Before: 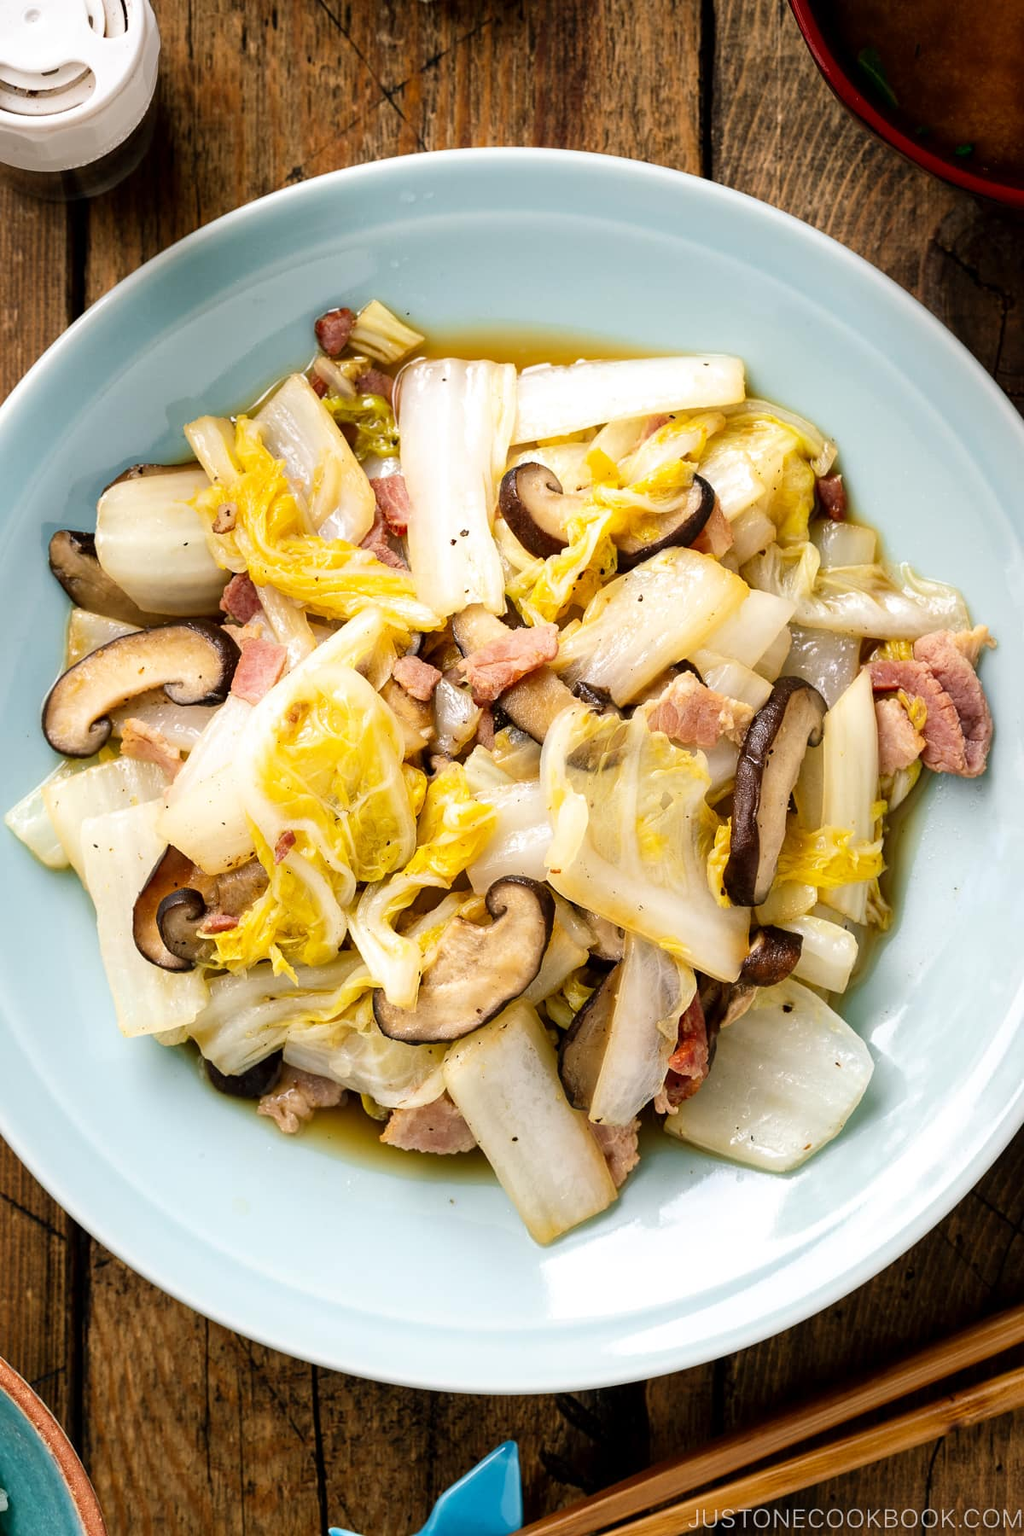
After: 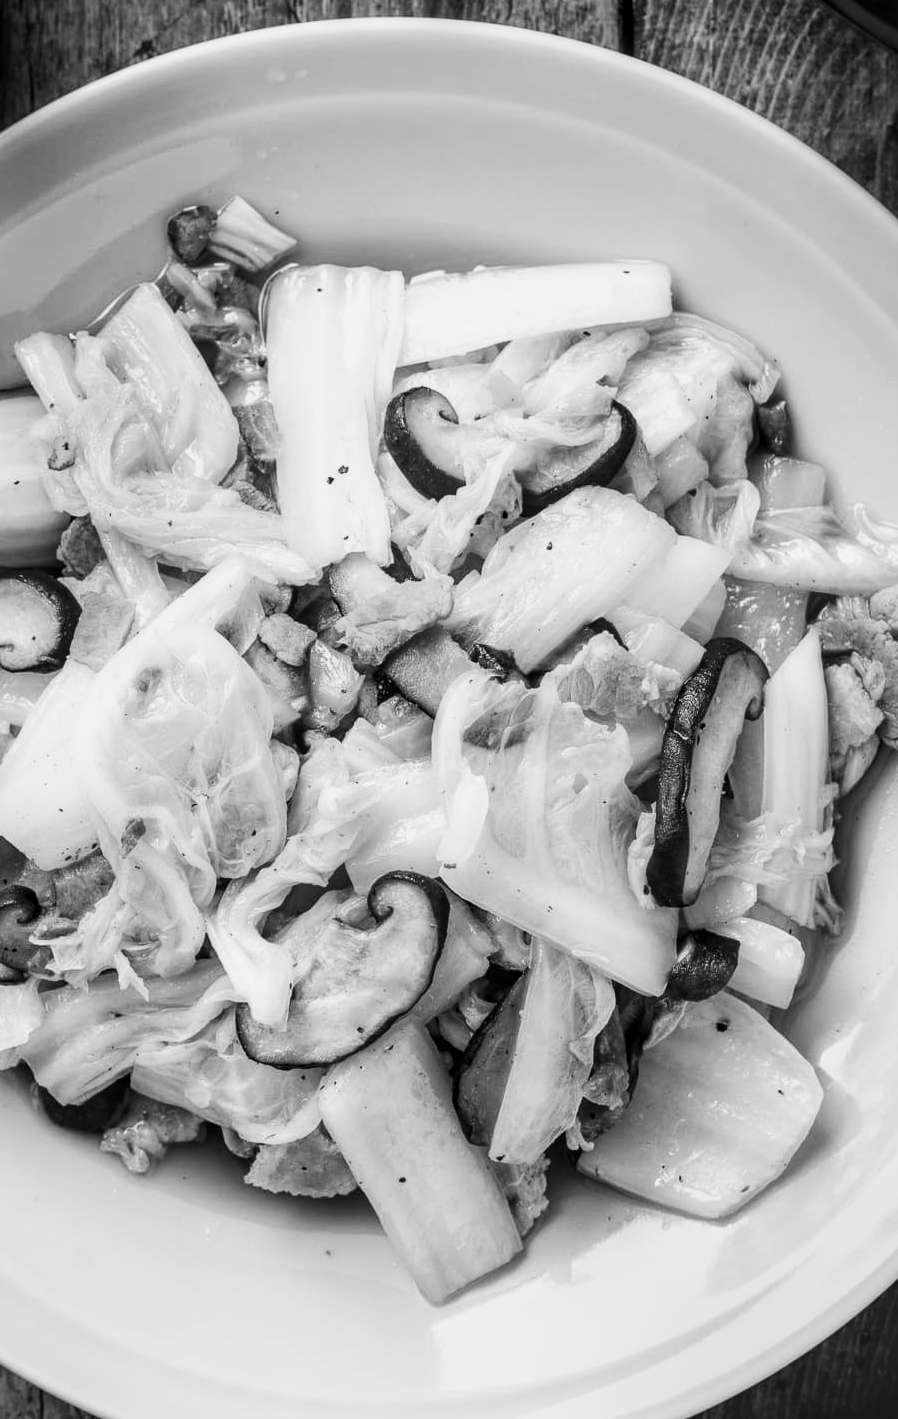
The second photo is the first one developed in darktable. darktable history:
crop: left 16.768%, top 8.653%, right 8.362%, bottom 12.485%
exposure: compensate highlight preservation false
local contrast: on, module defaults
monochrome: a -92.57, b 58.91
tone equalizer: on, module defaults
contrast brightness saturation: contrast 0.18, saturation 0.3
